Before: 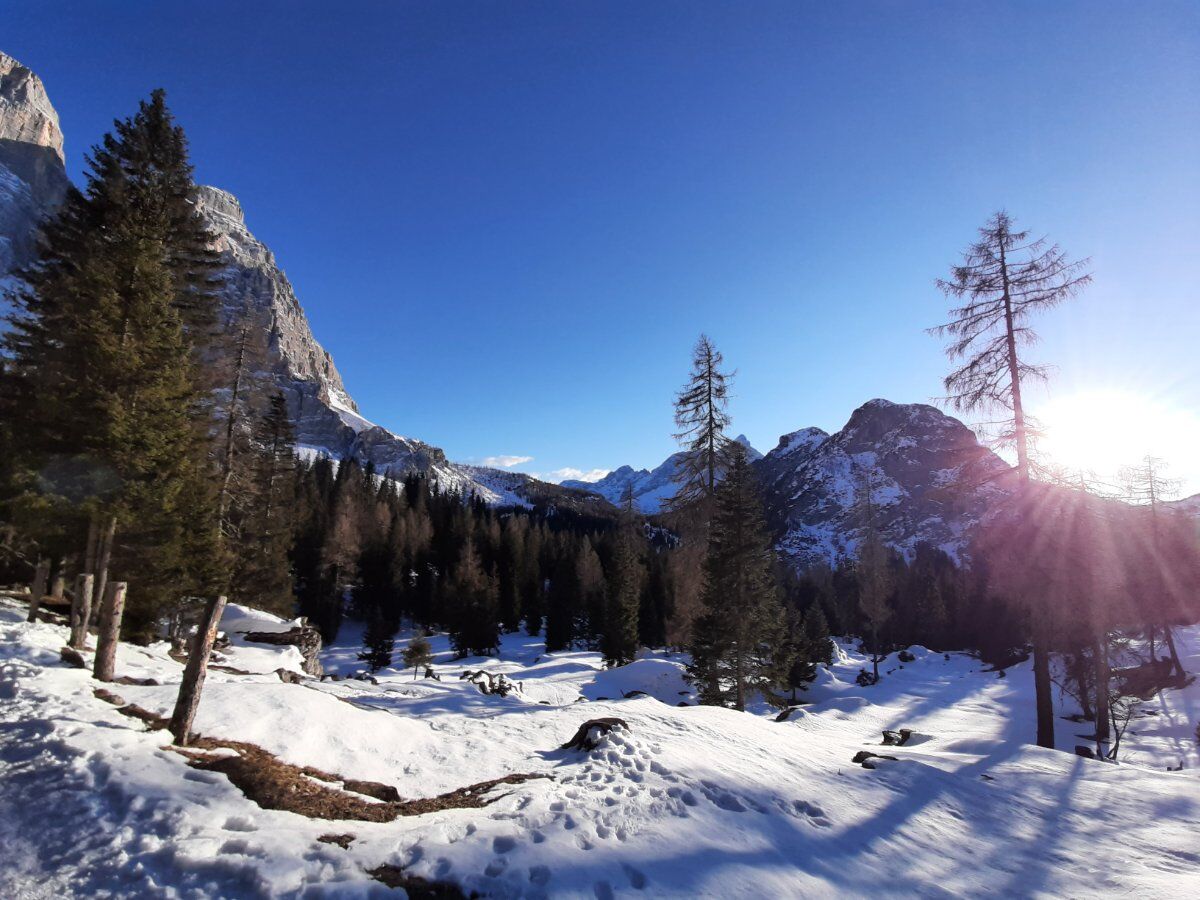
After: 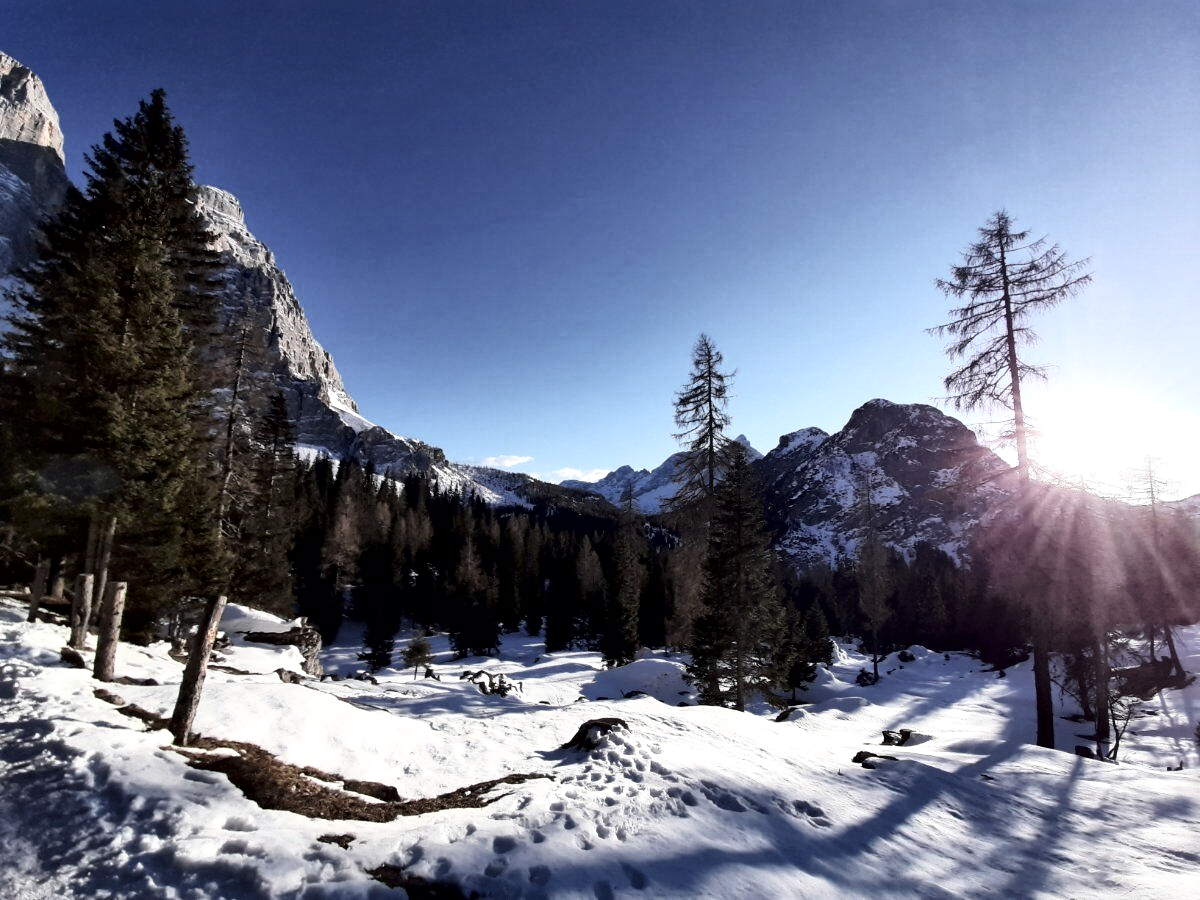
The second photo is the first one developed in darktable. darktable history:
local contrast: mode bilateral grid, contrast 24, coarseness 47, detail 151%, midtone range 0.2
contrast brightness saturation: contrast 0.25, saturation -0.308
